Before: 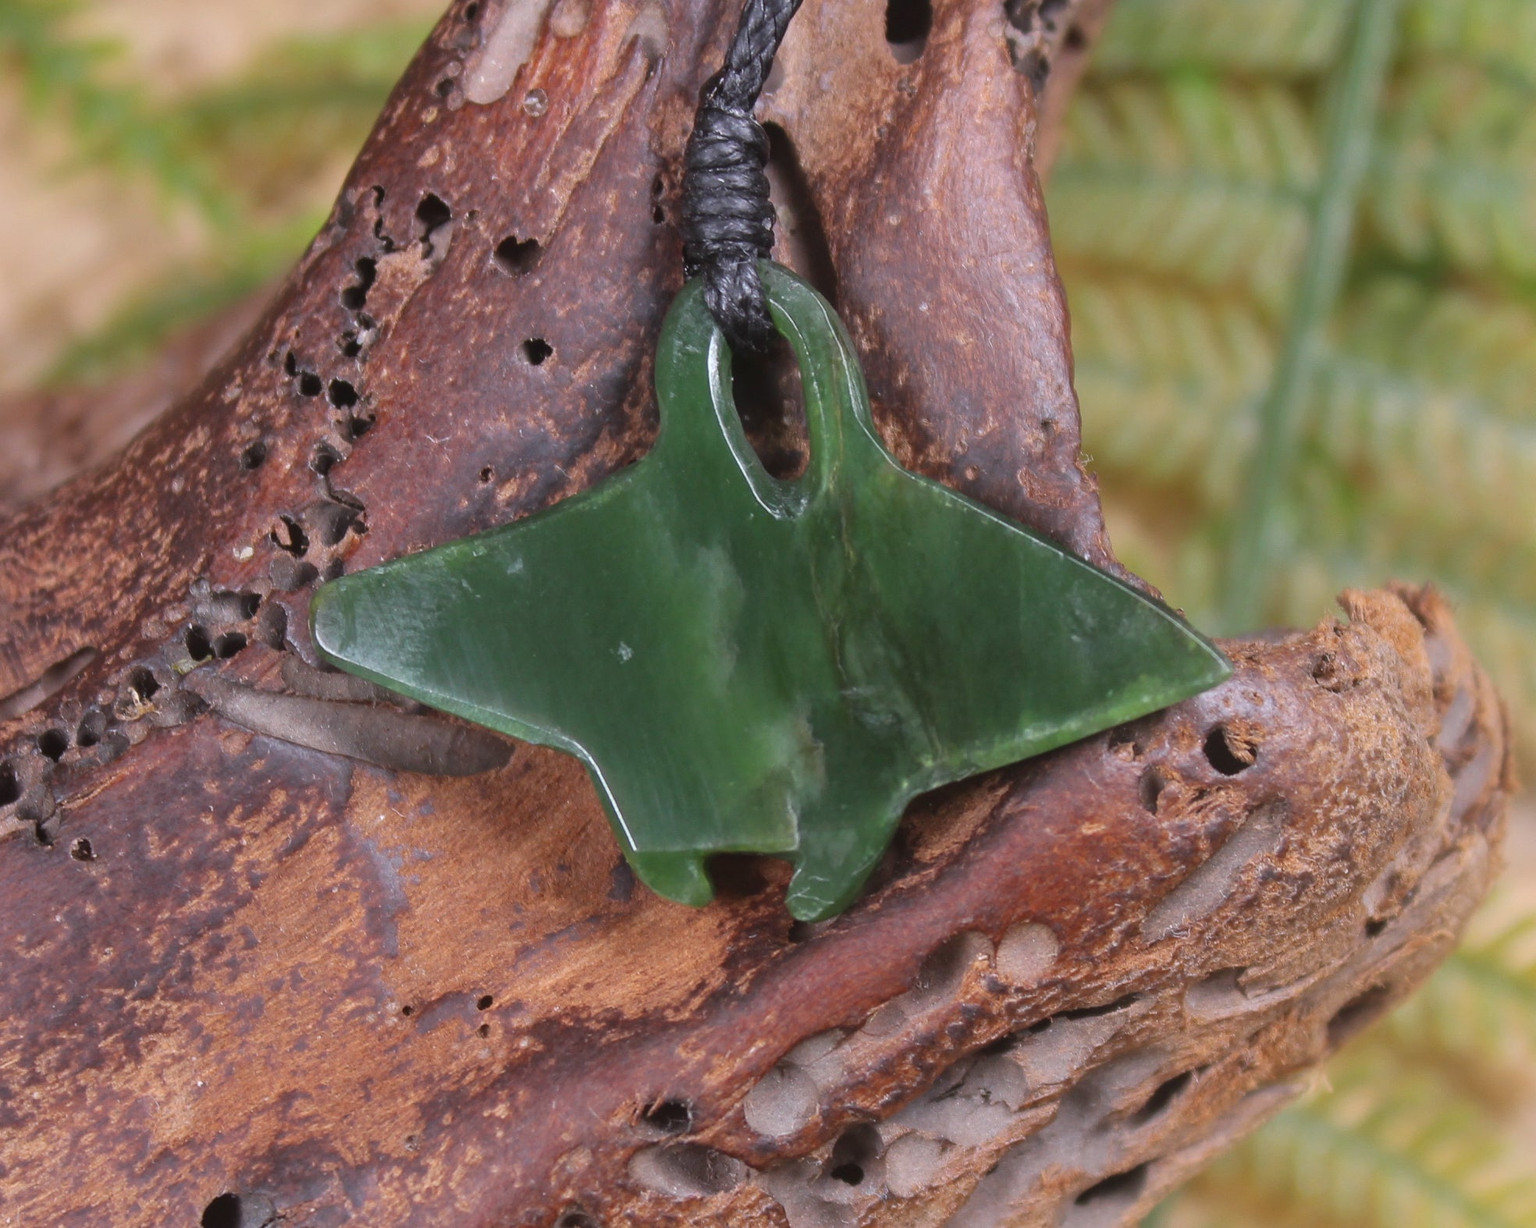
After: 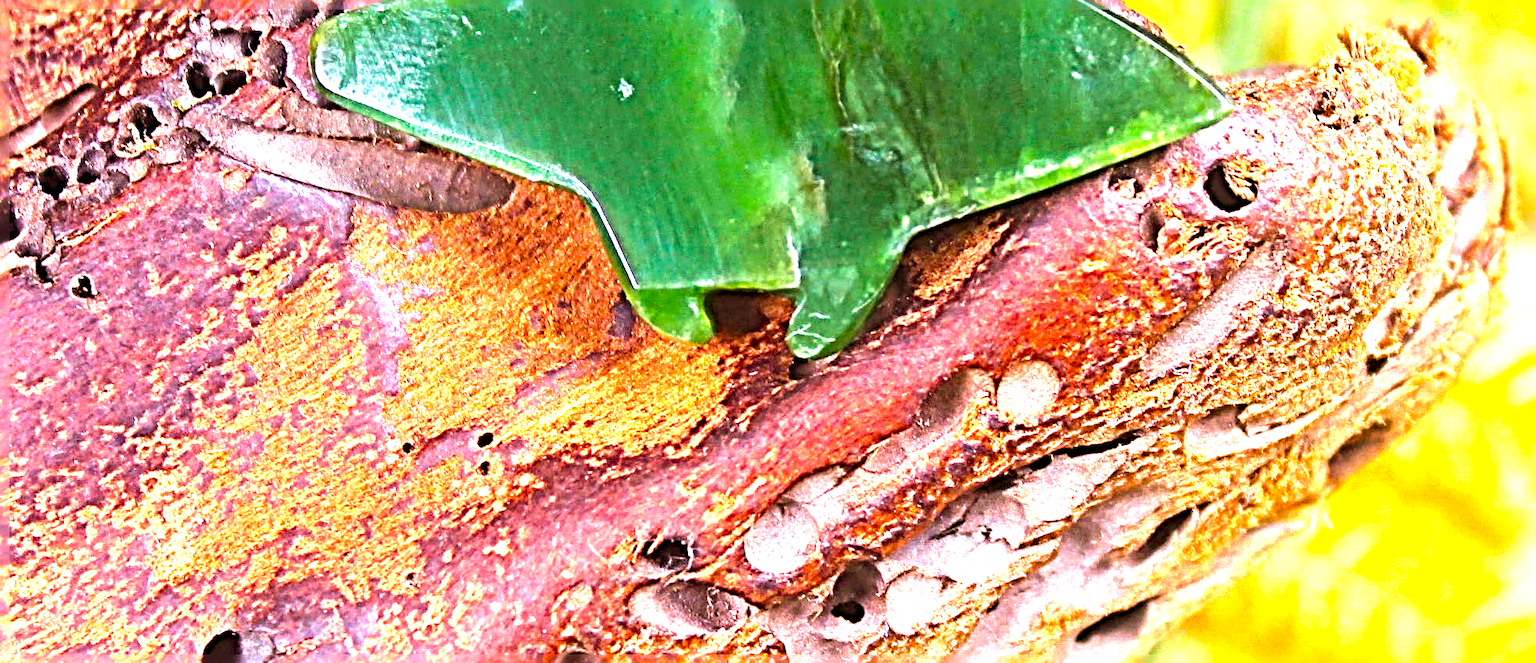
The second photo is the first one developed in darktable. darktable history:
crop and rotate: top 45.956%, right 0.013%
color balance rgb: perceptual saturation grading › global saturation 19.531%, global vibrance 59.568%
sharpen: radius 6.288, amount 1.818, threshold 0.217
levels: levels [0, 0.281, 0.562]
velvia: on, module defaults
